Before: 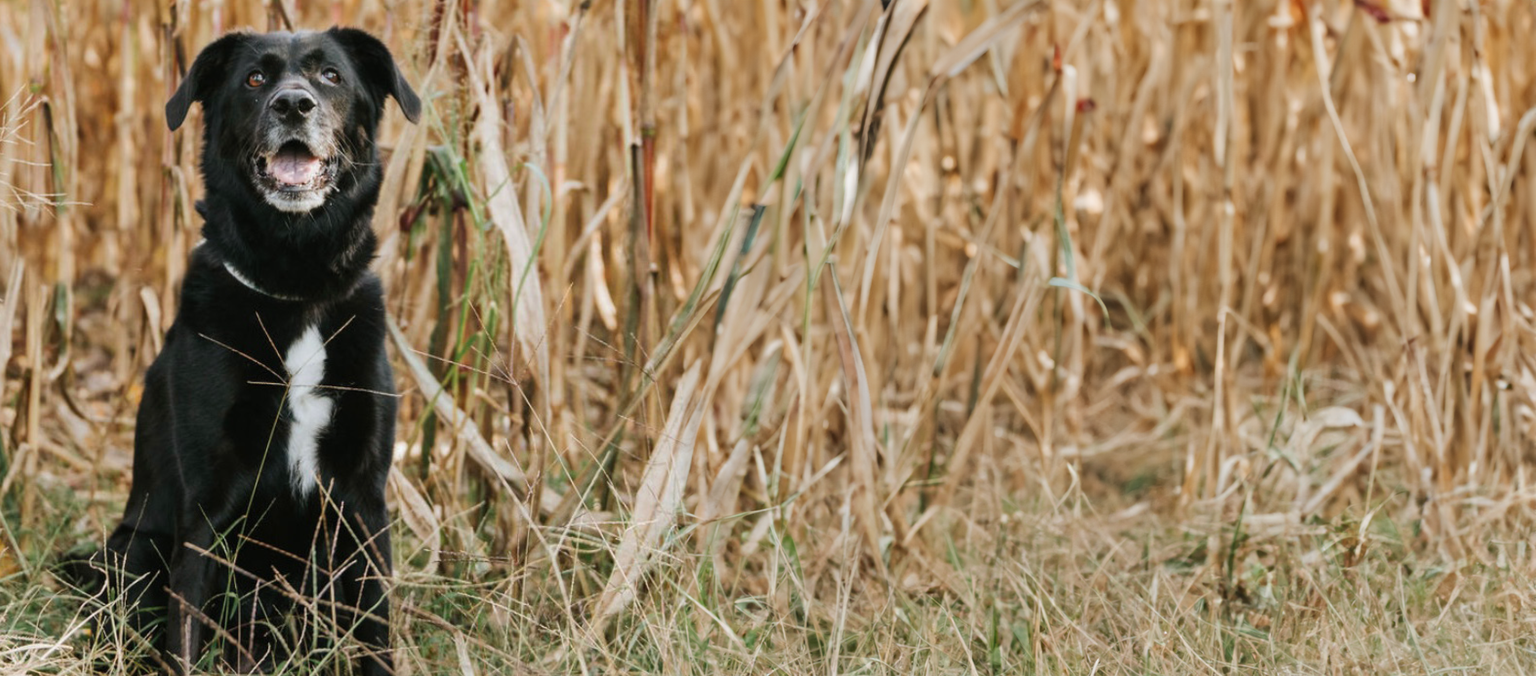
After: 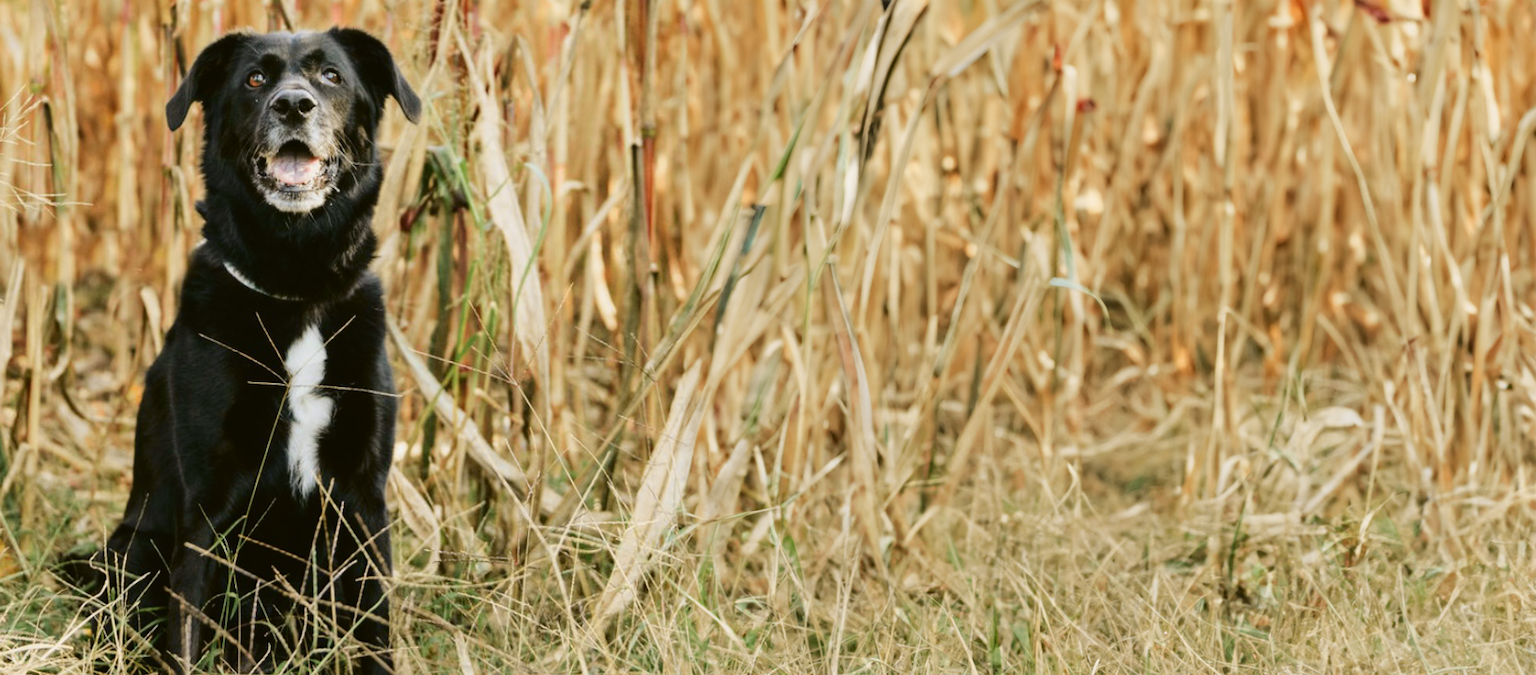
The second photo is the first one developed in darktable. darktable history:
tone curve: curves: ch0 [(0, 0.021) (0.049, 0.044) (0.152, 0.14) (0.328, 0.377) (0.473, 0.543) (0.641, 0.705) (0.85, 0.894) (1, 0.969)]; ch1 [(0, 0) (0.302, 0.331) (0.433, 0.432) (0.472, 0.47) (0.502, 0.503) (0.527, 0.516) (0.564, 0.573) (0.614, 0.626) (0.677, 0.701) (0.859, 0.885) (1, 1)]; ch2 [(0, 0) (0.33, 0.301) (0.447, 0.44) (0.487, 0.496) (0.502, 0.516) (0.535, 0.563) (0.565, 0.597) (0.608, 0.641) (1, 1)], color space Lab, independent channels, preserve colors none
rgb levels: preserve colors max RGB
